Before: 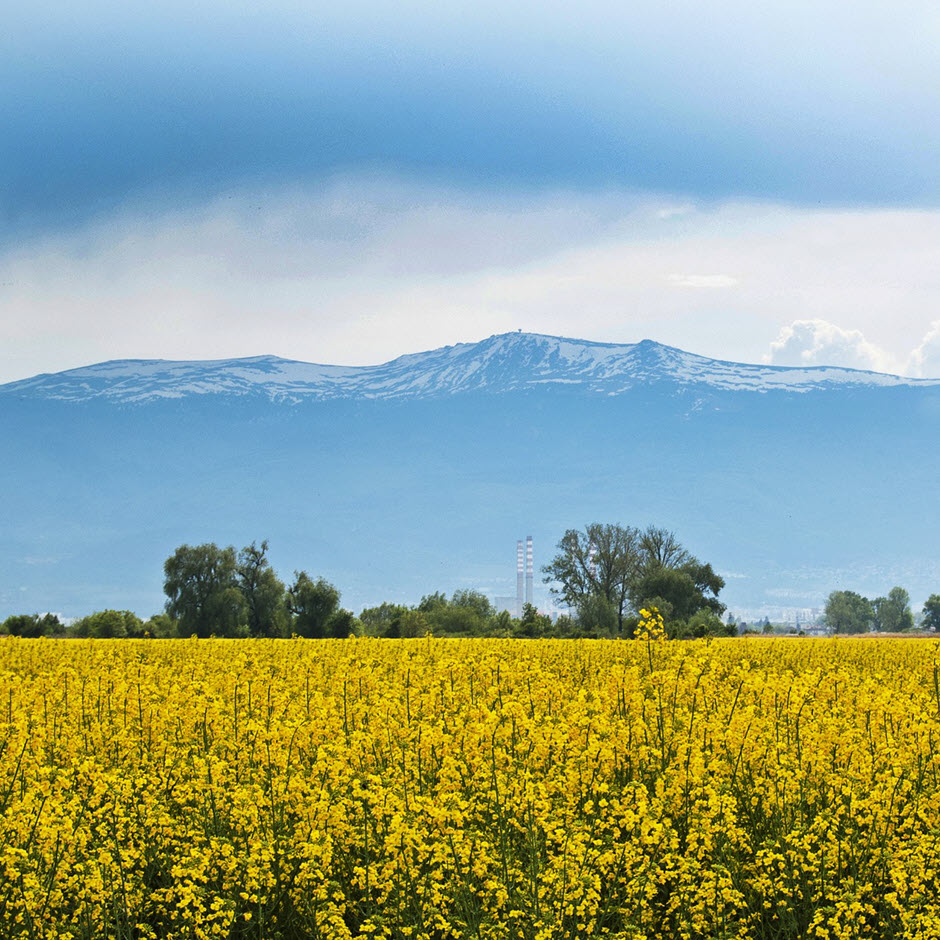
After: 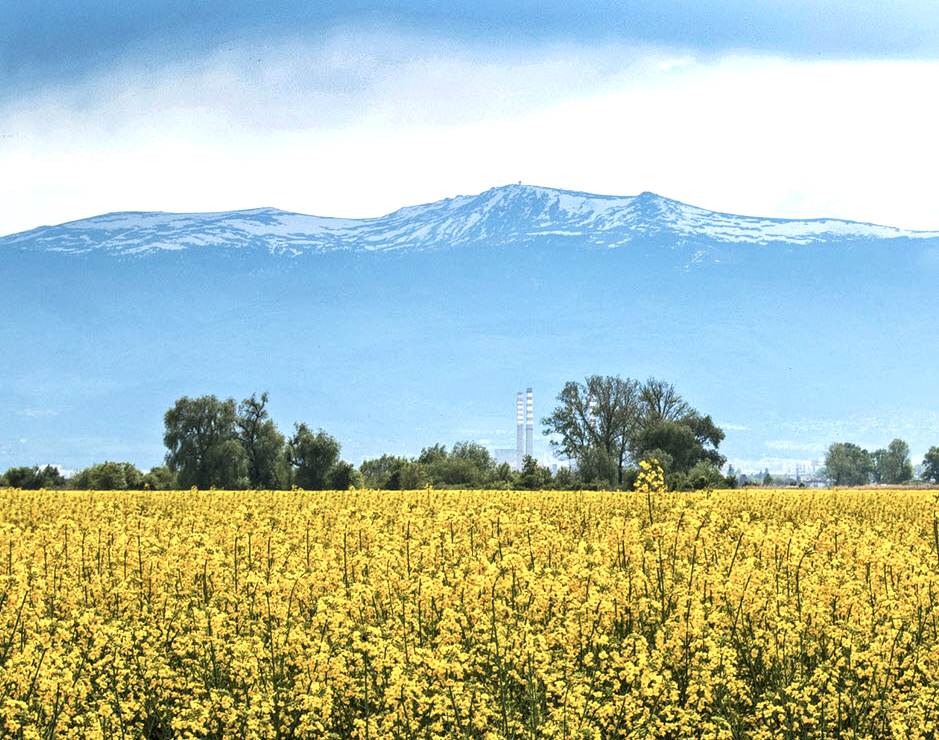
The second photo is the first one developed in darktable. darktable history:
local contrast: detail 130%
exposure: black level correction 0.001, exposure 0.5 EV, compensate exposure bias true, compensate highlight preservation false
crop and rotate: top 15.817%, bottom 5.45%
color zones: curves: ch0 [(0, 0.5) (0.143, 0.5) (0.286, 0.5) (0.429, 0.504) (0.571, 0.5) (0.714, 0.509) (0.857, 0.5) (1, 0.5)]; ch1 [(0, 0.425) (0.143, 0.425) (0.286, 0.375) (0.429, 0.405) (0.571, 0.5) (0.714, 0.47) (0.857, 0.425) (1, 0.435)]; ch2 [(0, 0.5) (0.143, 0.5) (0.286, 0.5) (0.429, 0.517) (0.571, 0.5) (0.714, 0.51) (0.857, 0.5) (1, 0.5)]
